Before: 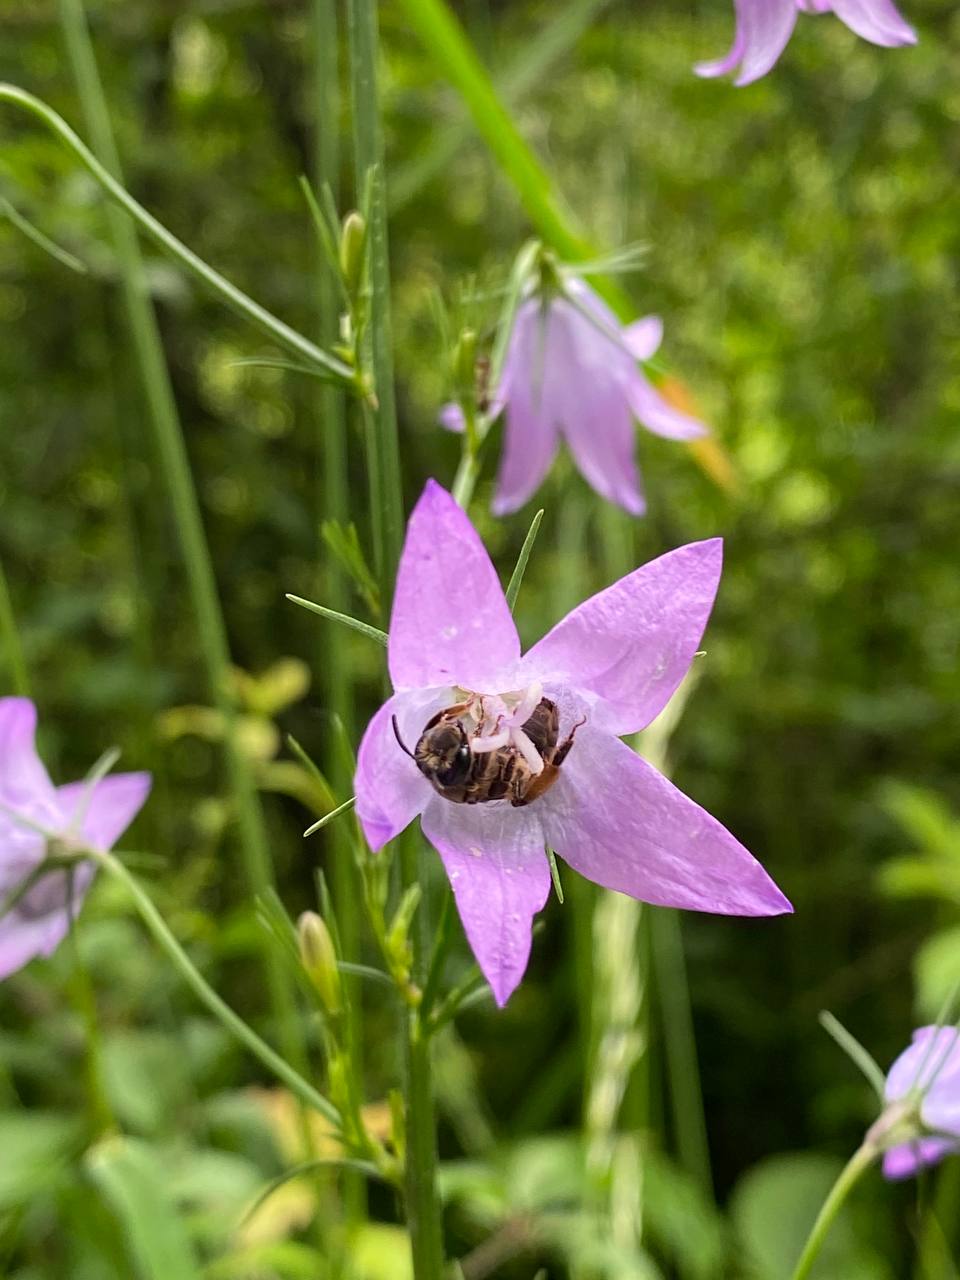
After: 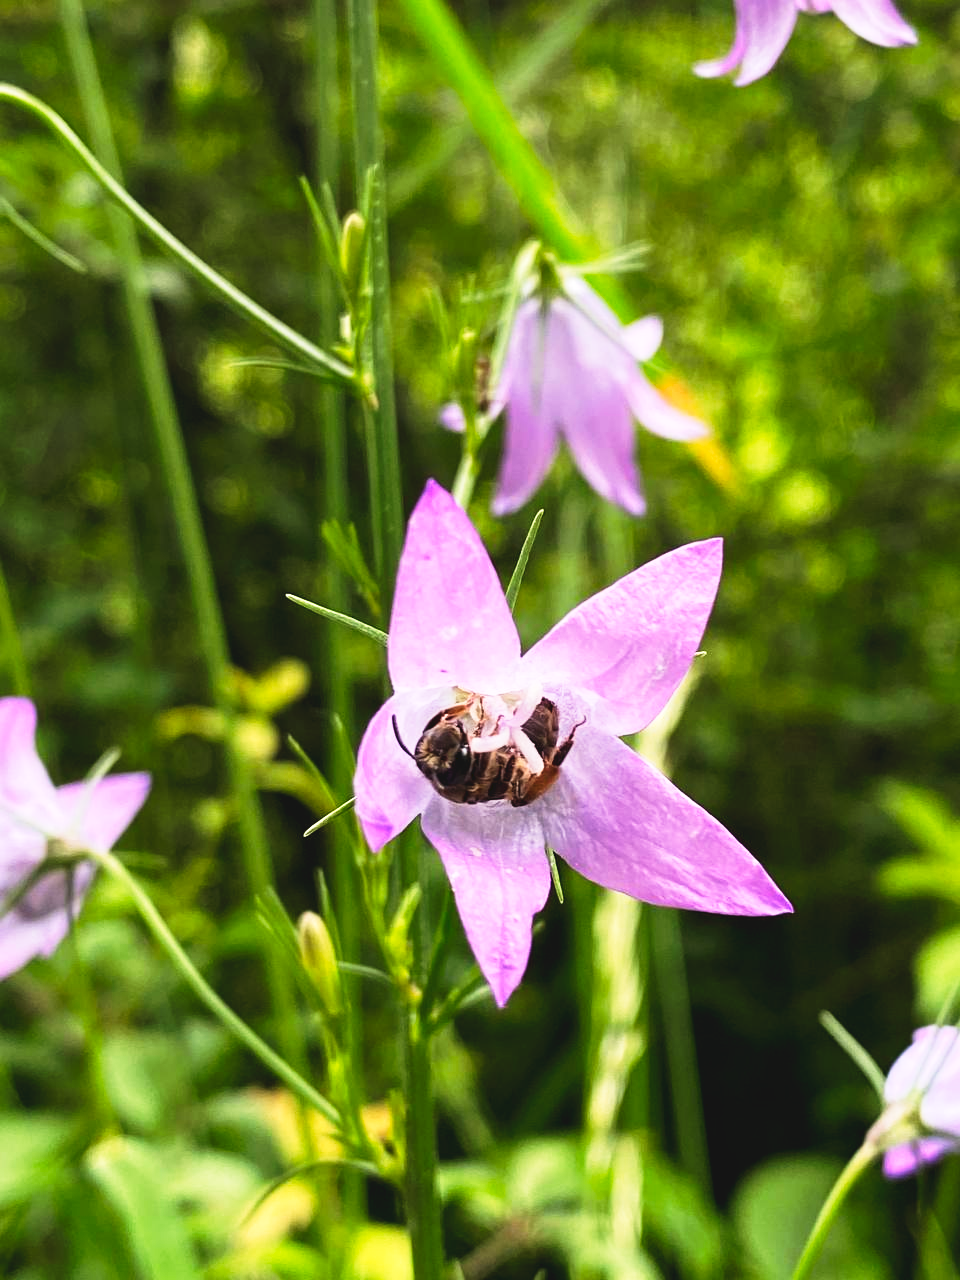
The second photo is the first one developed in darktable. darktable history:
exposure: exposure 0.081 EV, compensate highlight preservation false
tone curve: curves: ch0 [(0, 0) (0.003, 0.063) (0.011, 0.063) (0.025, 0.063) (0.044, 0.066) (0.069, 0.071) (0.1, 0.09) (0.136, 0.116) (0.177, 0.144) (0.224, 0.192) (0.277, 0.246) (0.335, 0.311) (0.399, 0.399) (0.468, 0.49) (0.543, 0.589) (0.623, 0.709) (0.709, 0.827) (0.801, 0.918) (0.898, 0.969) (1, 1)], preserve colors none
